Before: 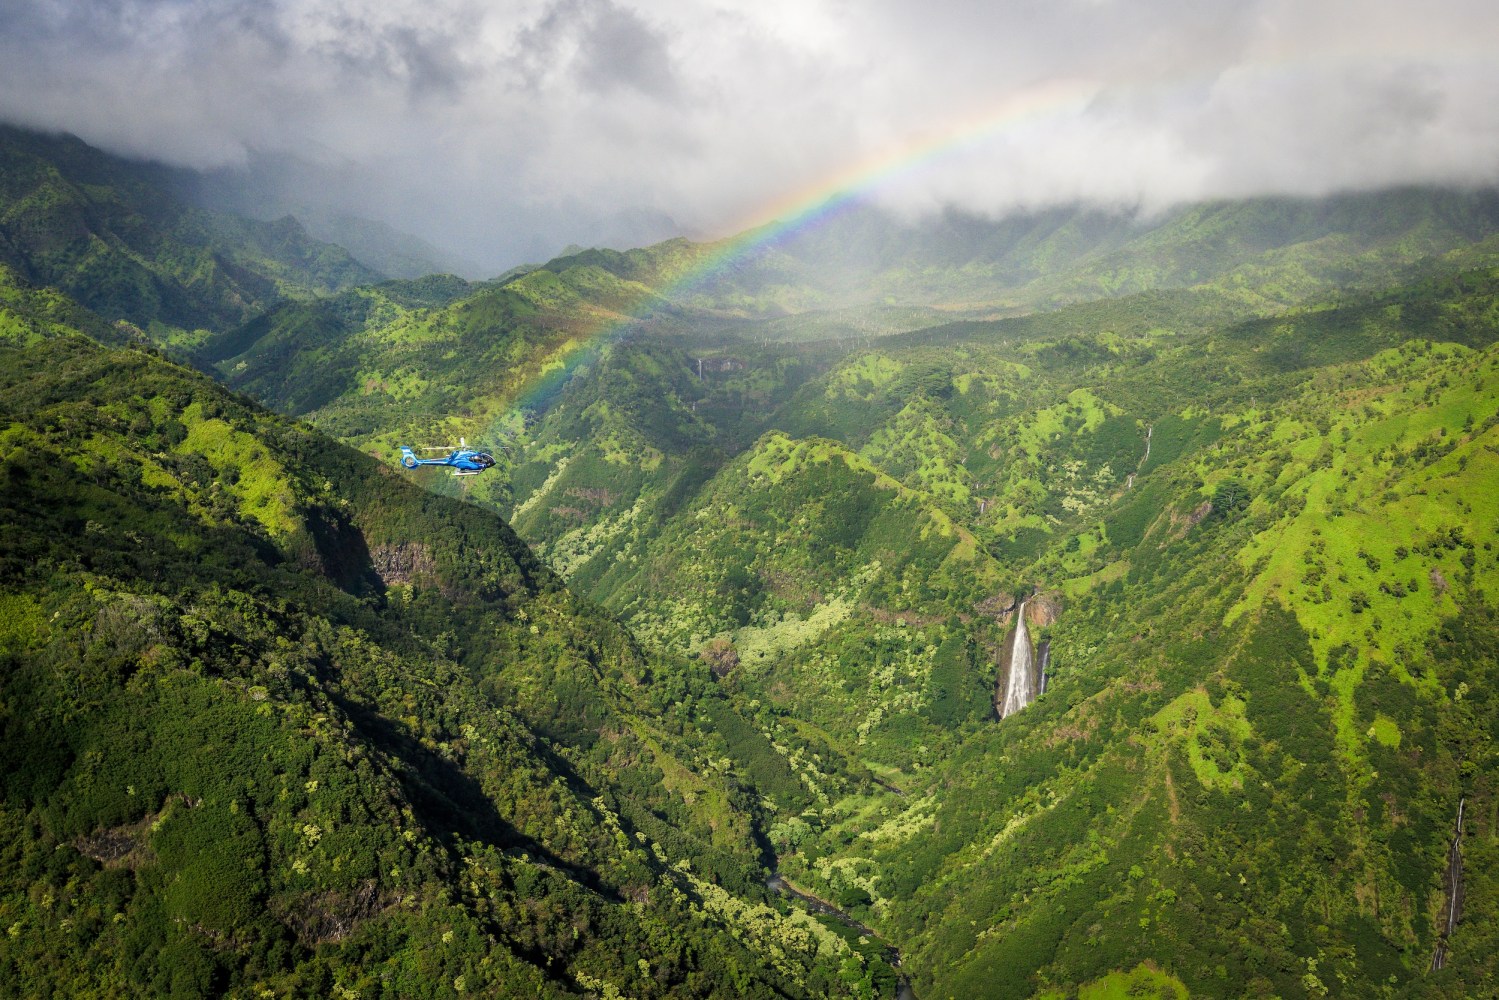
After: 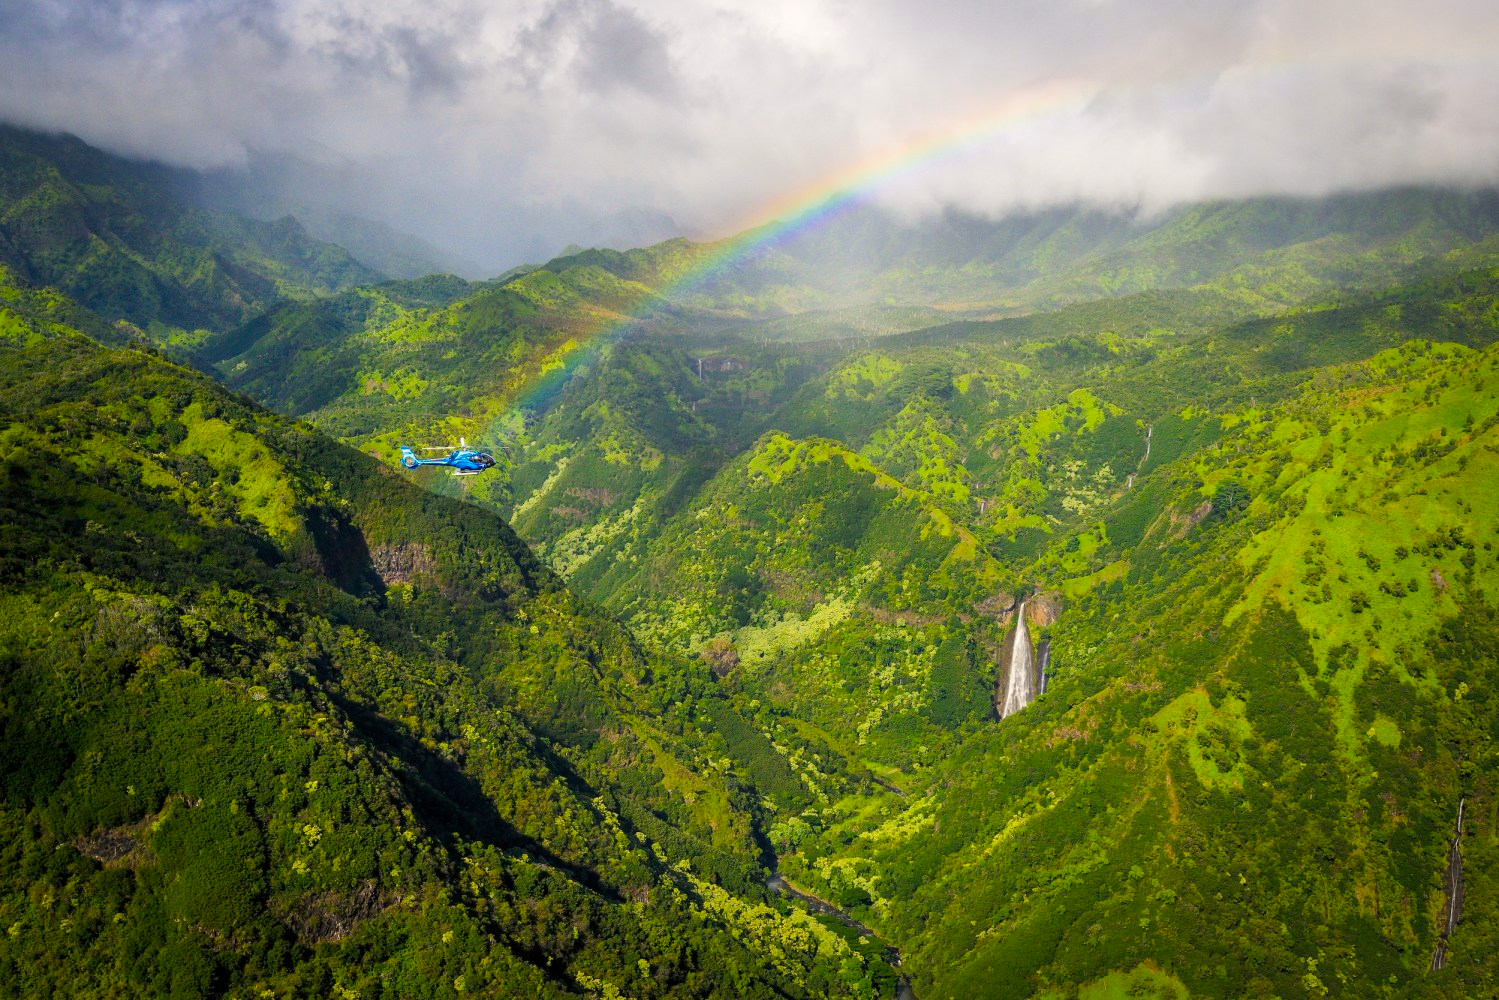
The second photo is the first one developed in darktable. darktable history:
color balance rgb: highlights gain › luminance 0.613%, highlights gain › chroma 0.412%, highlights gain › hue 42.36°, perceptual saturation grading › global saturation 40.916%
